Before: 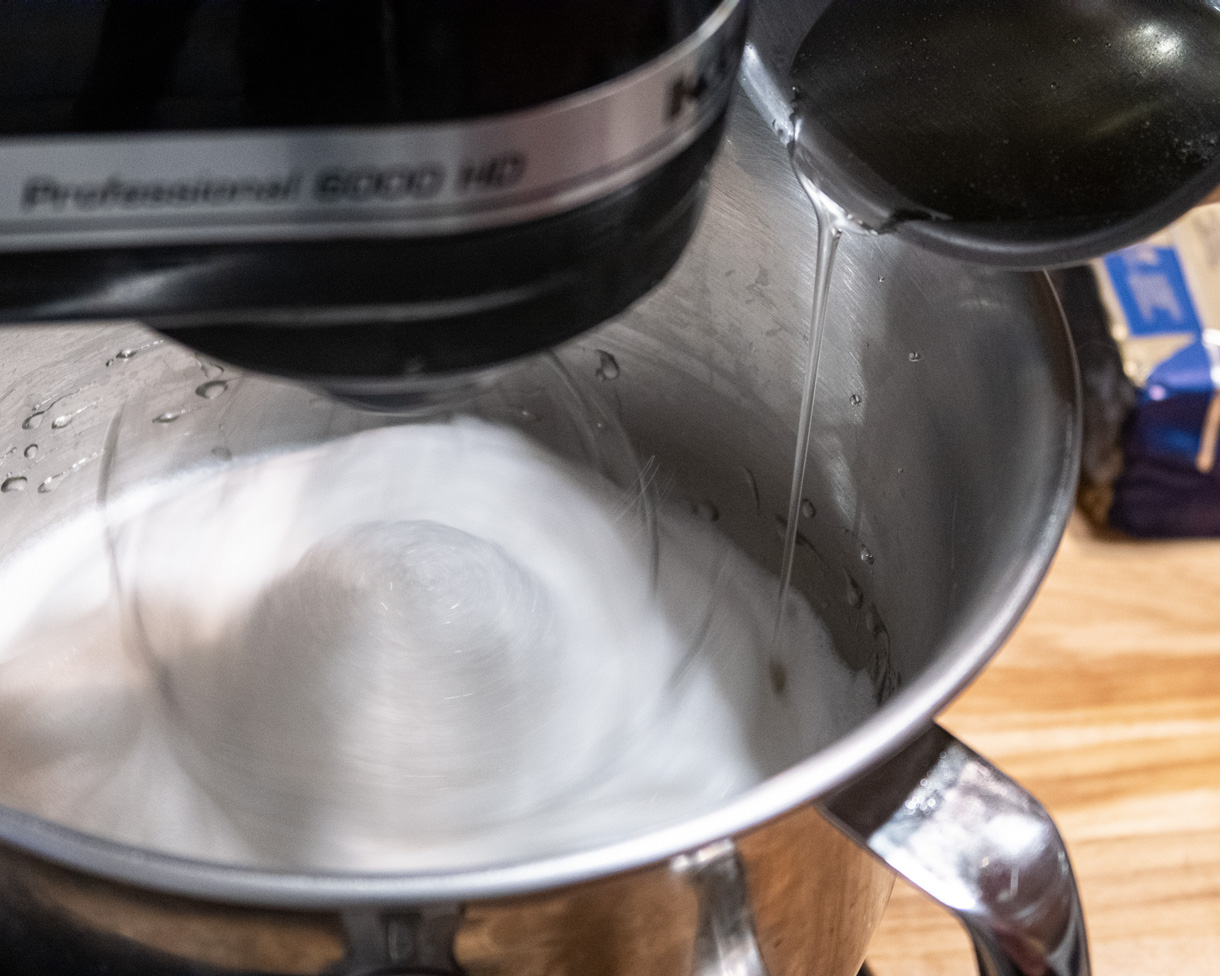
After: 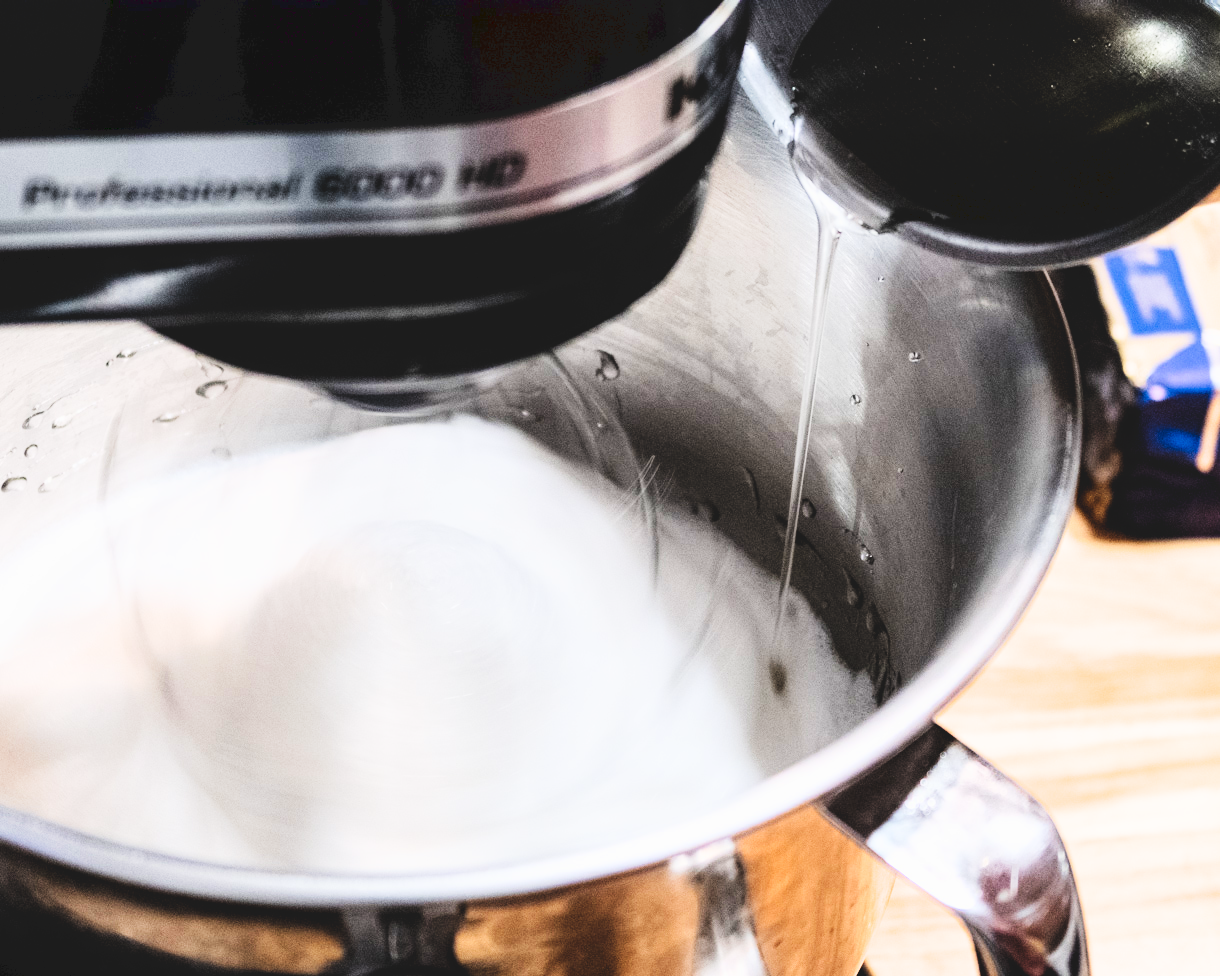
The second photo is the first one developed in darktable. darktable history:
tone equalizer: -8 EV -0.75 EV, -7 EV -0.7 EV, -6 EV -0.6 EV, -5 EV -0.4 EV, -3 EV 0.4 EV, -2 EV 0.6 EV, -1 EV 0.7 EV, +0 EV 0.75 EV, edges refinement/feathering 500, mask exposure compensation -1.57 EV, preserve details no
tone curve: curves: ch0 [(0, 0) (0.003, 0.103) (0.011, 0.103) (0.025, 0.105) (0.044, 0.108) (0.069, 0.108) (0.1, 0.111) (0.136, 0.121) (0.177, 0.145) (0.224, 0.174) (0.277, 0.223) (0.335, 0.289) (0.399, 0.374) (0.468, 0.47) (0.543, 0.579) (0.623, 0.687) (0.709, 0.787) (0.801, 0.879) (0.898, 0.942) (1, 1)], preserve colors none
filmic rgb: black relative exposure -7.48 EV, white relative exposure 4.83 EV, hardness 3.4, color science v6 (2022)
exposure: exposure 1 EV, compensate highlight preservation false
